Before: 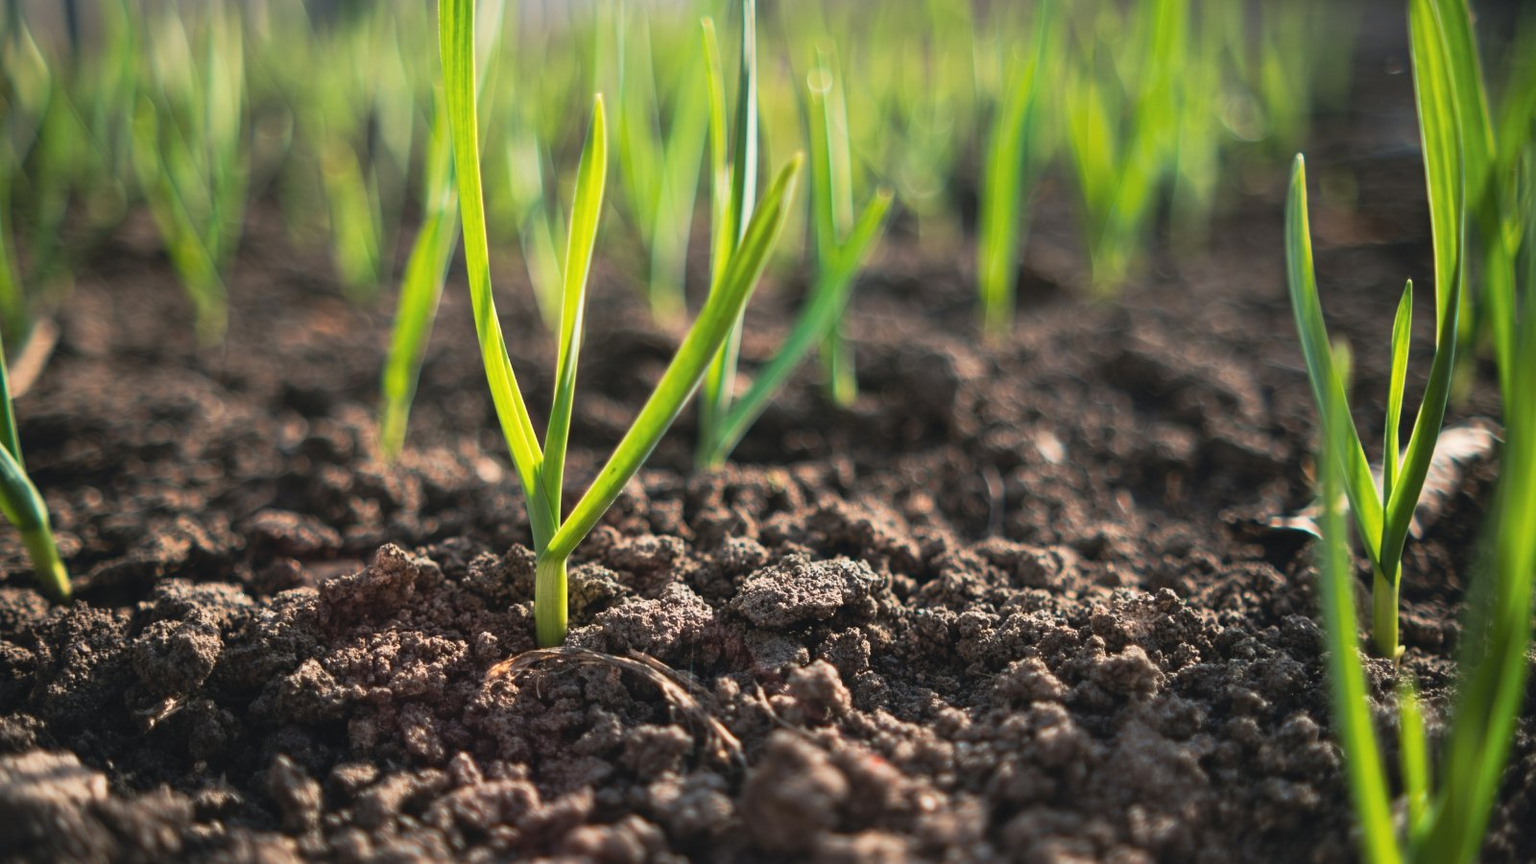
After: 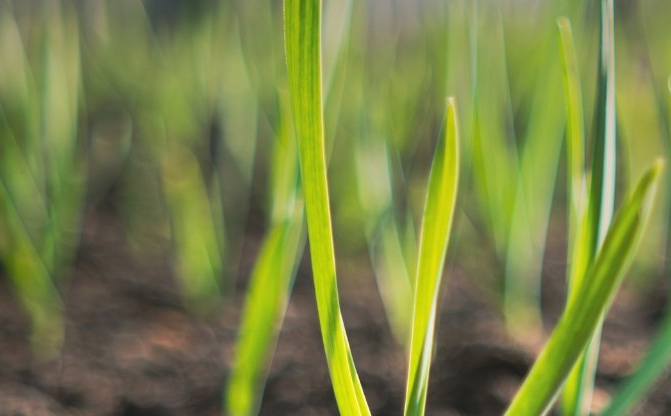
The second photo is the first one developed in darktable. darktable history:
graduated density: on, module defaults
crop and rotate: left 10.817%, top 0.062%, right 47.194%, bottom 53.626%
